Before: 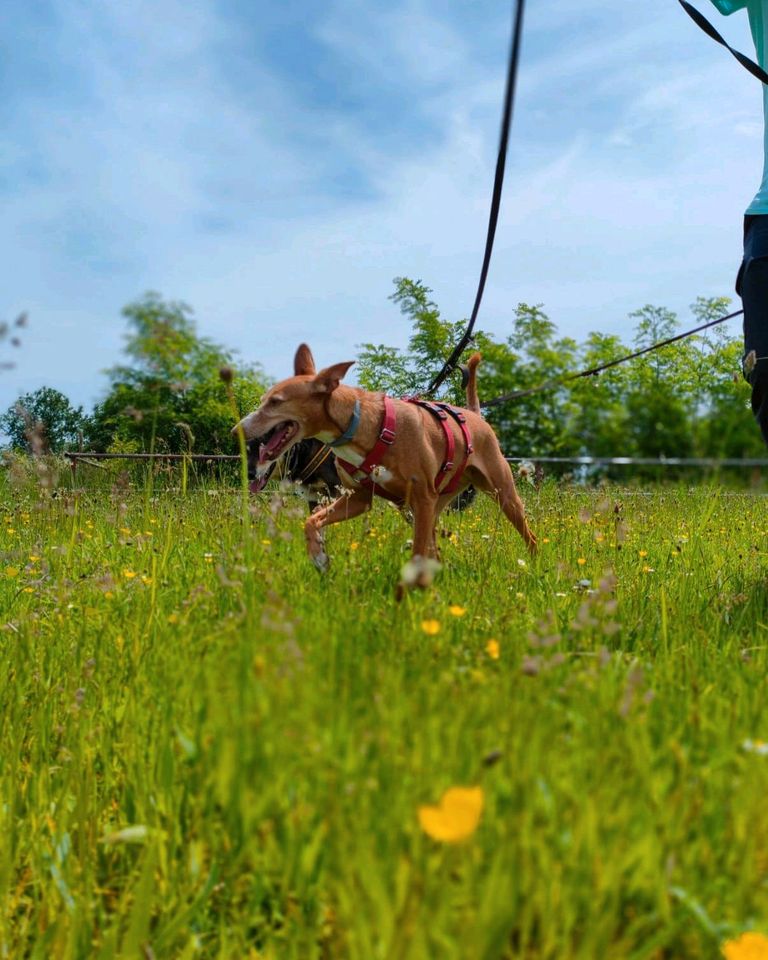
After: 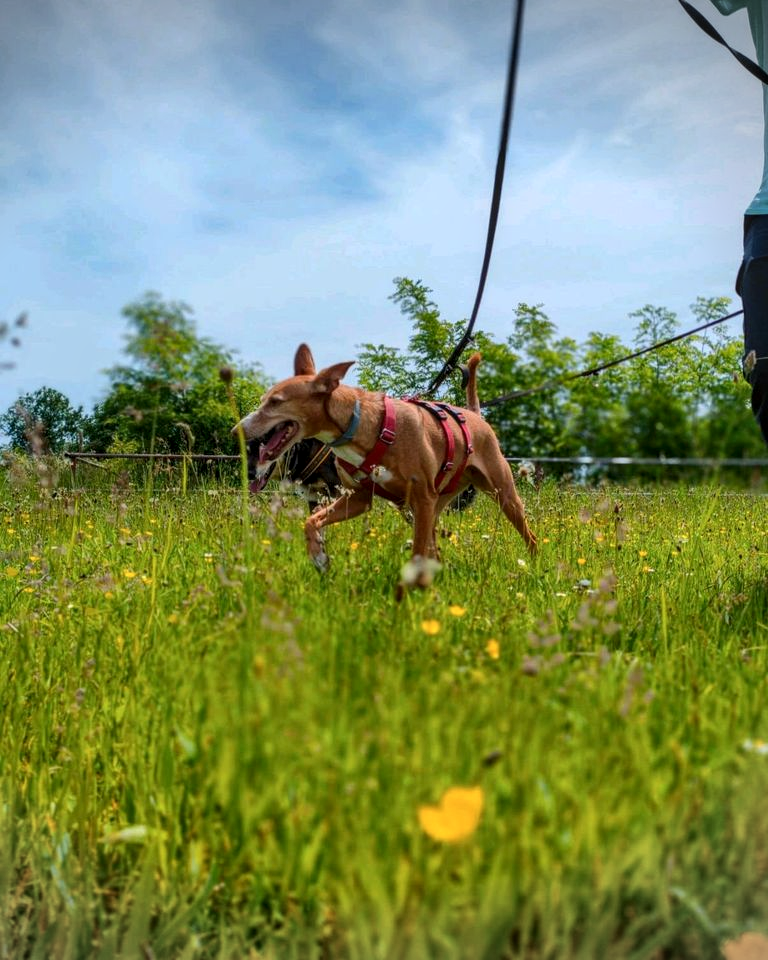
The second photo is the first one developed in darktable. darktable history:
local contrast: on, module defaults
contrast brightness saturation: contrast 0.1, brightness 0.018, saturation 0.023
exposure: black level correction 0, exposure 0 EV, compensate exposure bias true, compensate highlight preservation false
vignetting: fall-off start 97.24%, center (-0.075, 0.064), width/height ratio 1.179, unbound false
